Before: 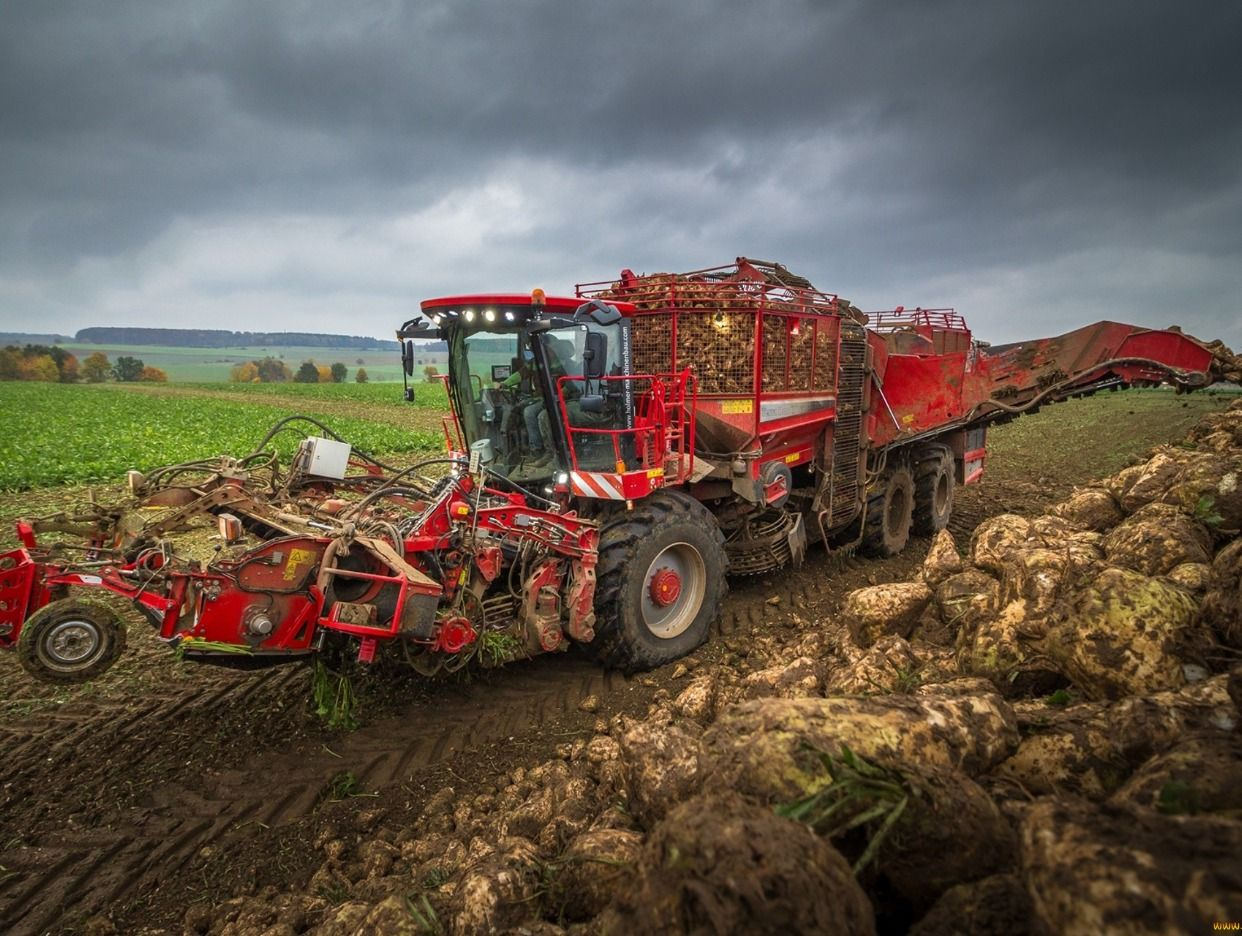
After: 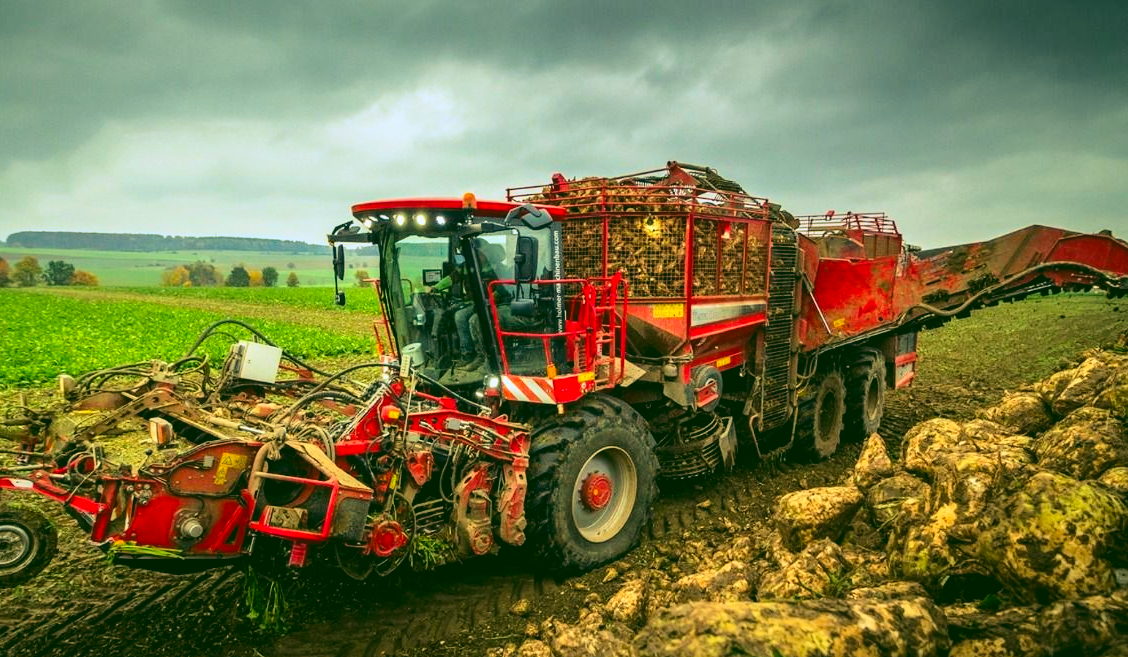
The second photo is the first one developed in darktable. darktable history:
crop: left 5.596%, top 10.314%, right 3.534%, bottom 19.395%
base curve: curves: ch0 [(0, 0) (0.028, 0.03) (0.121, 0.232) (0.46, 0.748) (0.859, 0.968) (1, 1)]
rgb curve: curves: ch0 [(0.123, 0.061) (0.995, 0.887)]; ch1 [(0.06, 0.116) (1, 0.906)]; ch2 [(0, 0) (0.824, 0.69) (1, 1)], mode RGB, independent channels, compensate middle gray true
contrast brightness saturation: contrast 0.09, saturation 0.28
